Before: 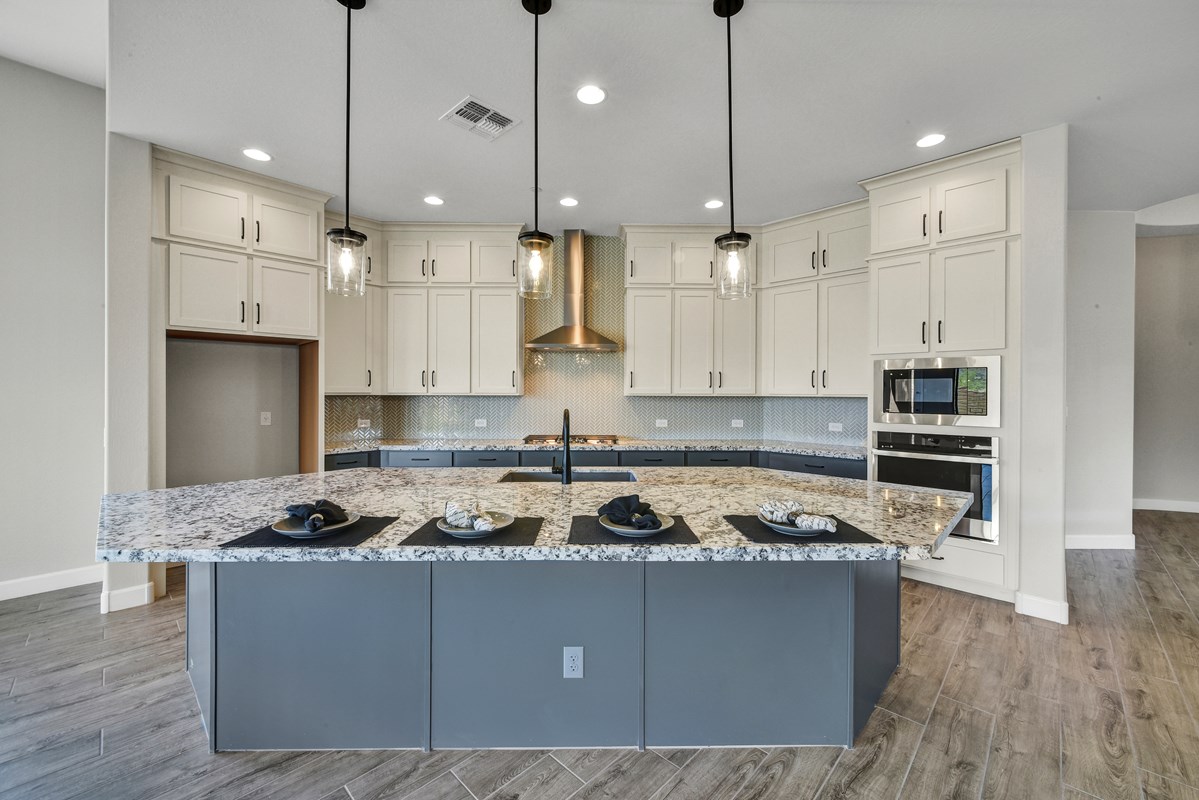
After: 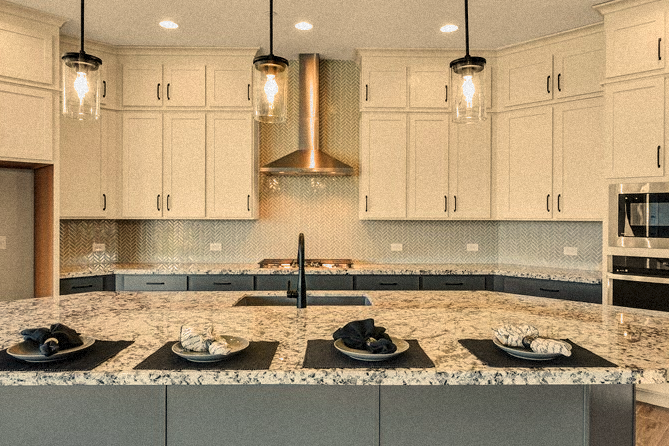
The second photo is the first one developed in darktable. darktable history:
crop and rotate: left 22.13%, top 22.054%, right 22.026%, bottom 22.102%
white balance: red 1.138, green 0.996, blue 0.812
grain: mid-tones bias 0%
filmic rgb: middle gray luminance 18.42%, black relative exposure -11.45 EV, white relative exposure 2.55 EV, threshold 6 EV, target black luminance 0%, hardness 8.41, latitude 99%, contrast 1.084, shadows ↔ highlights balance 0.505%, add noise in highlights 0, preserve chrominance max RGB, color science v3 (2019), use custom middle-gray values true, iterations of high-quality reconstruction 0, contrast in highlights soft, enable highlight reconstruction true
